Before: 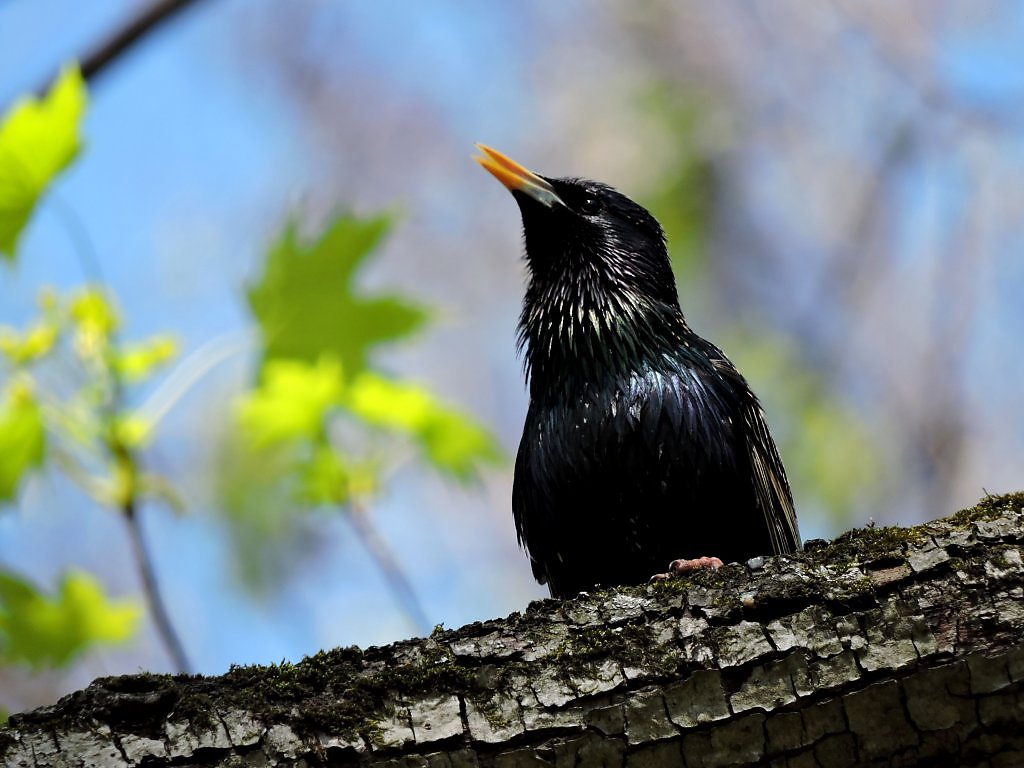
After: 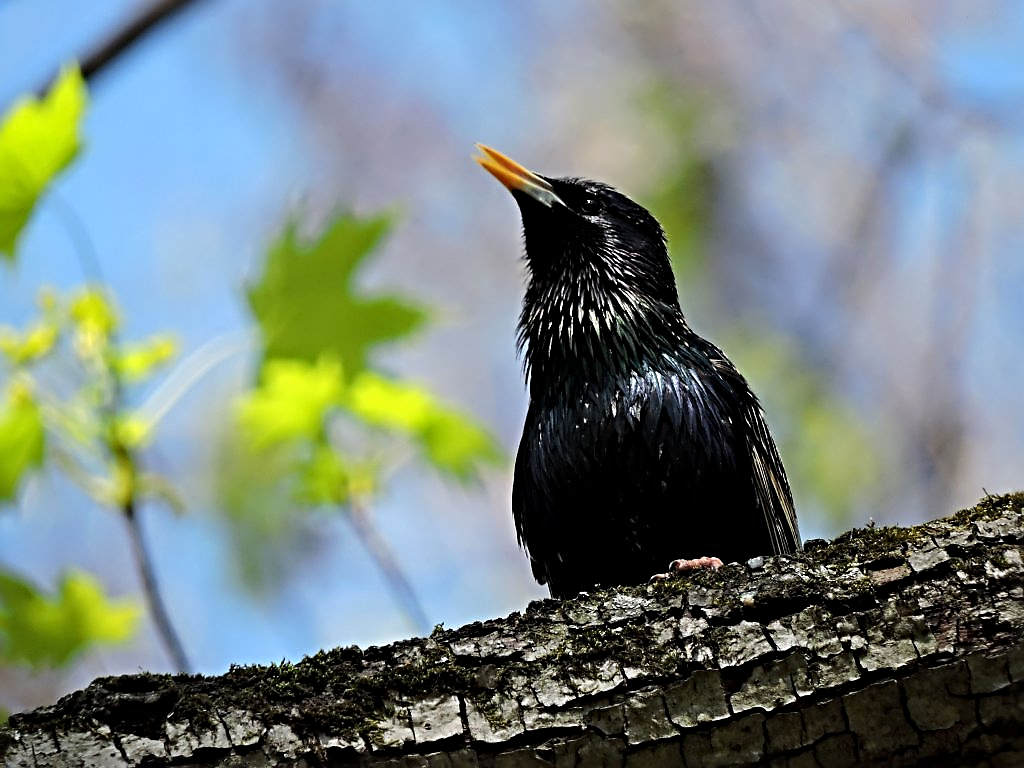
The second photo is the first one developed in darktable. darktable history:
sharpen: radius 4.913
